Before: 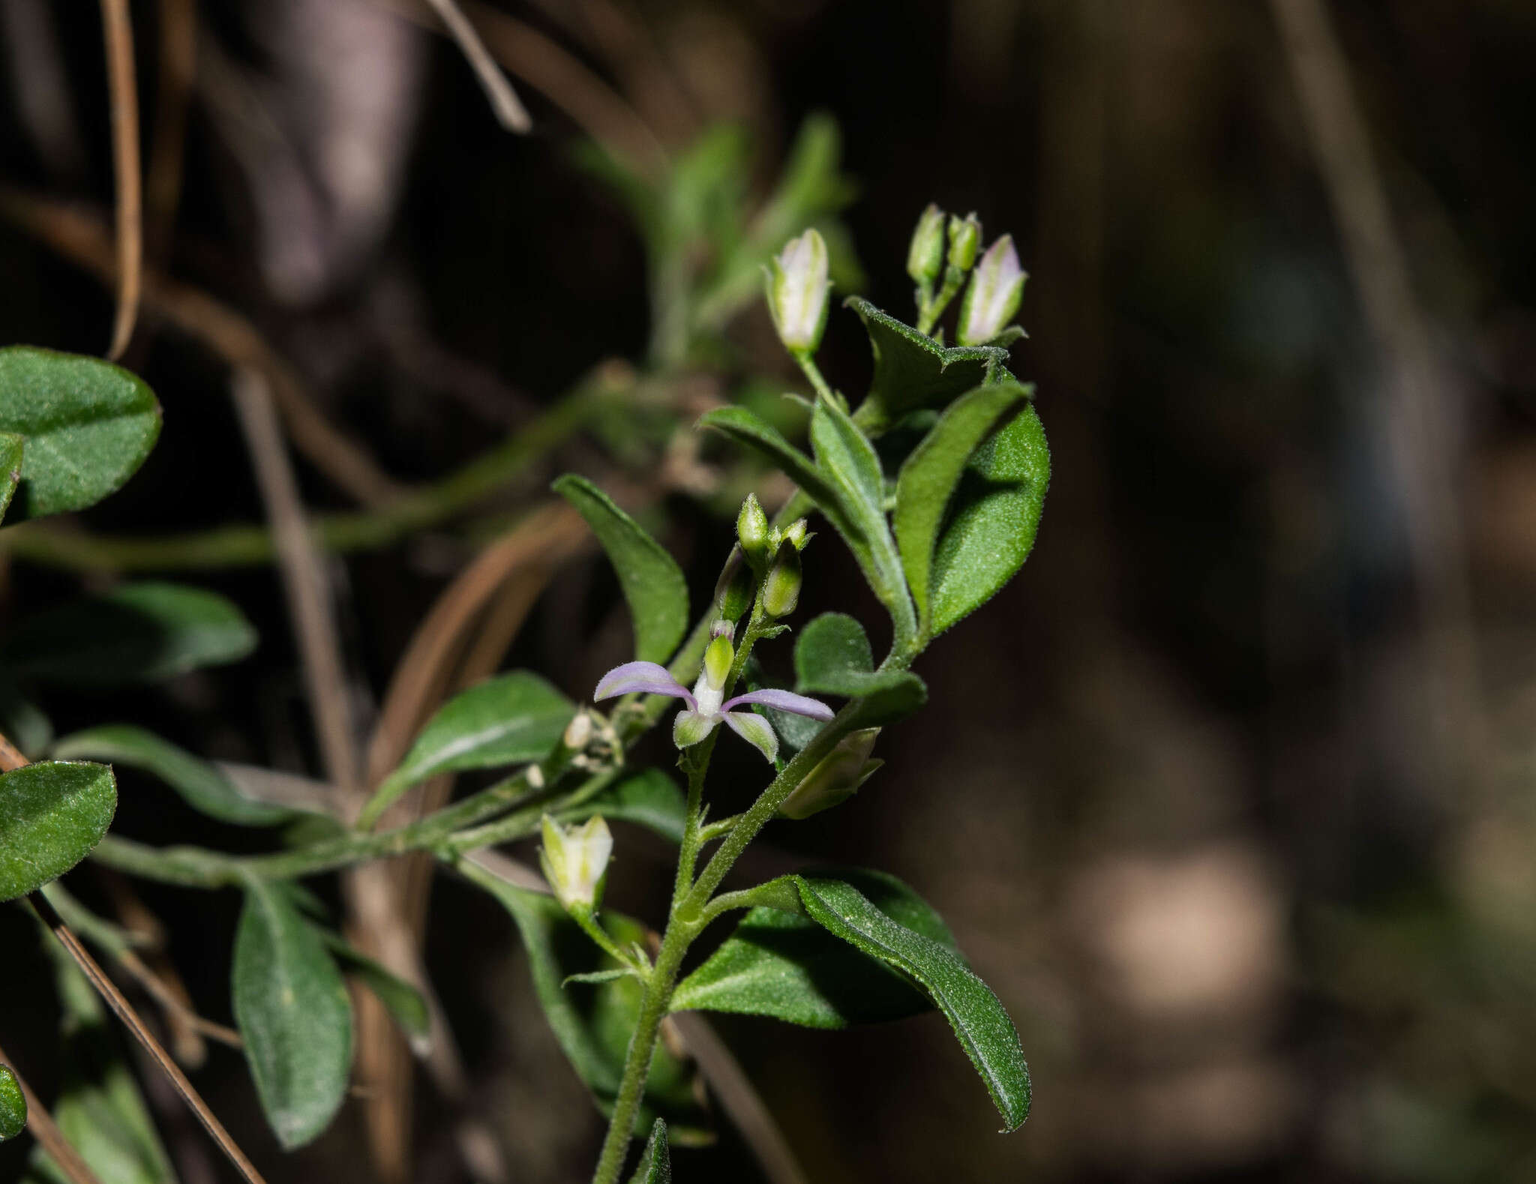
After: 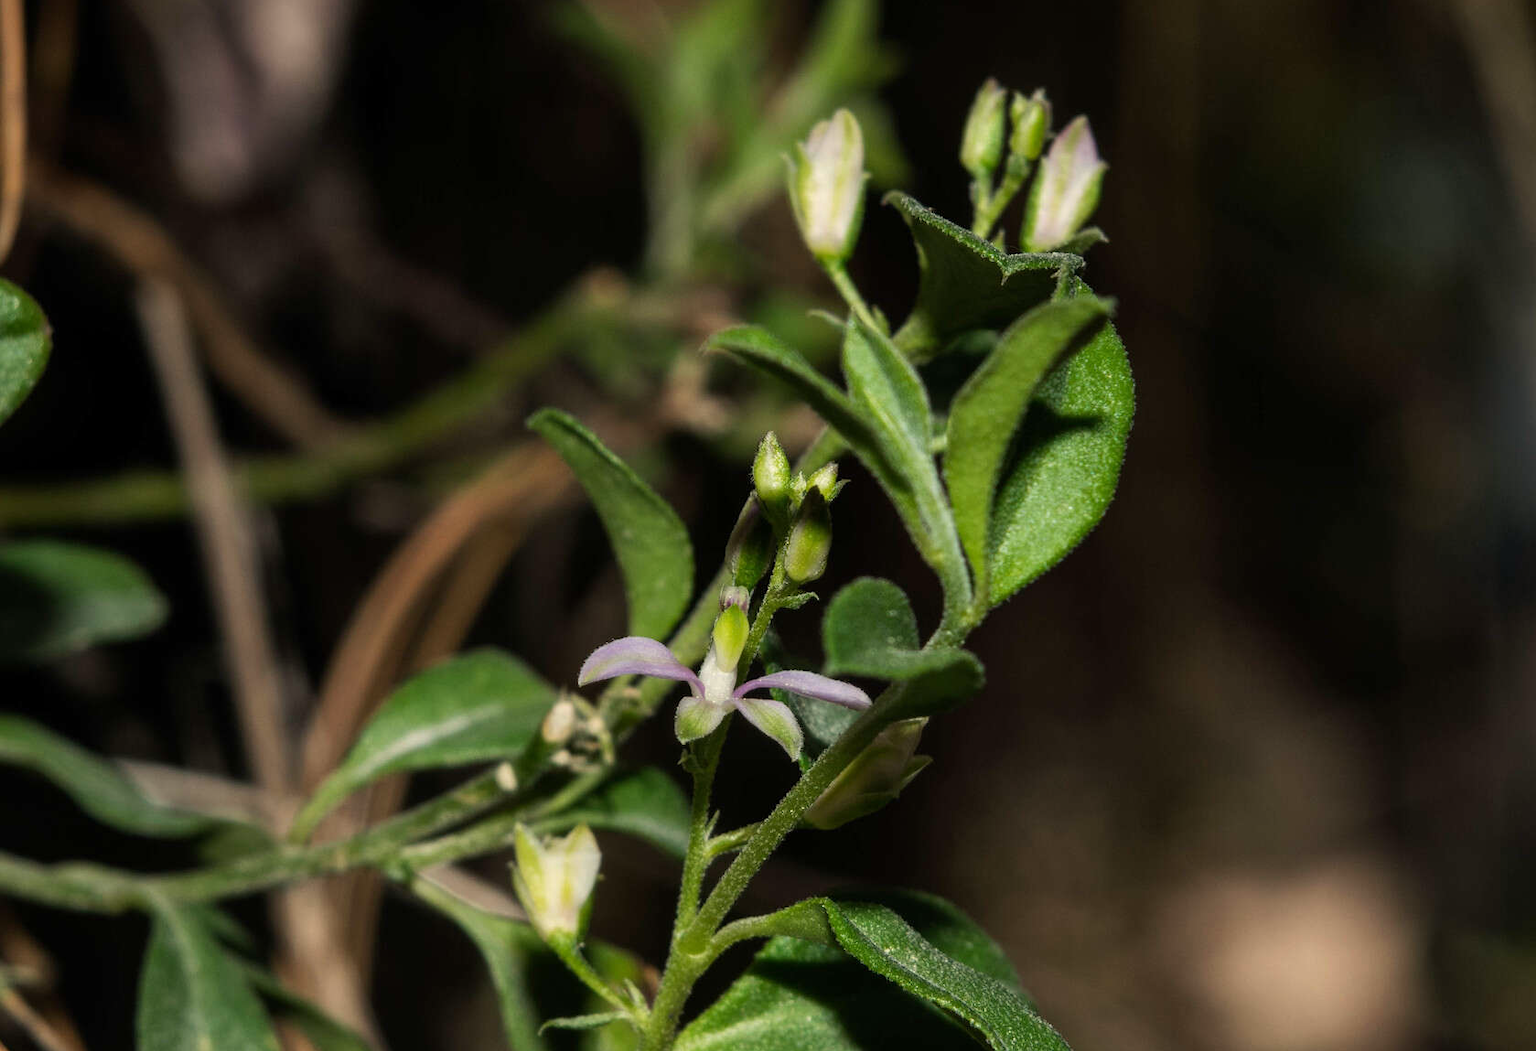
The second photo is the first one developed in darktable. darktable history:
crop: left 7.856%, top 11.836%, right 10.12%, bottom 15.387%
white balance: red 1.029, blue 0.92
